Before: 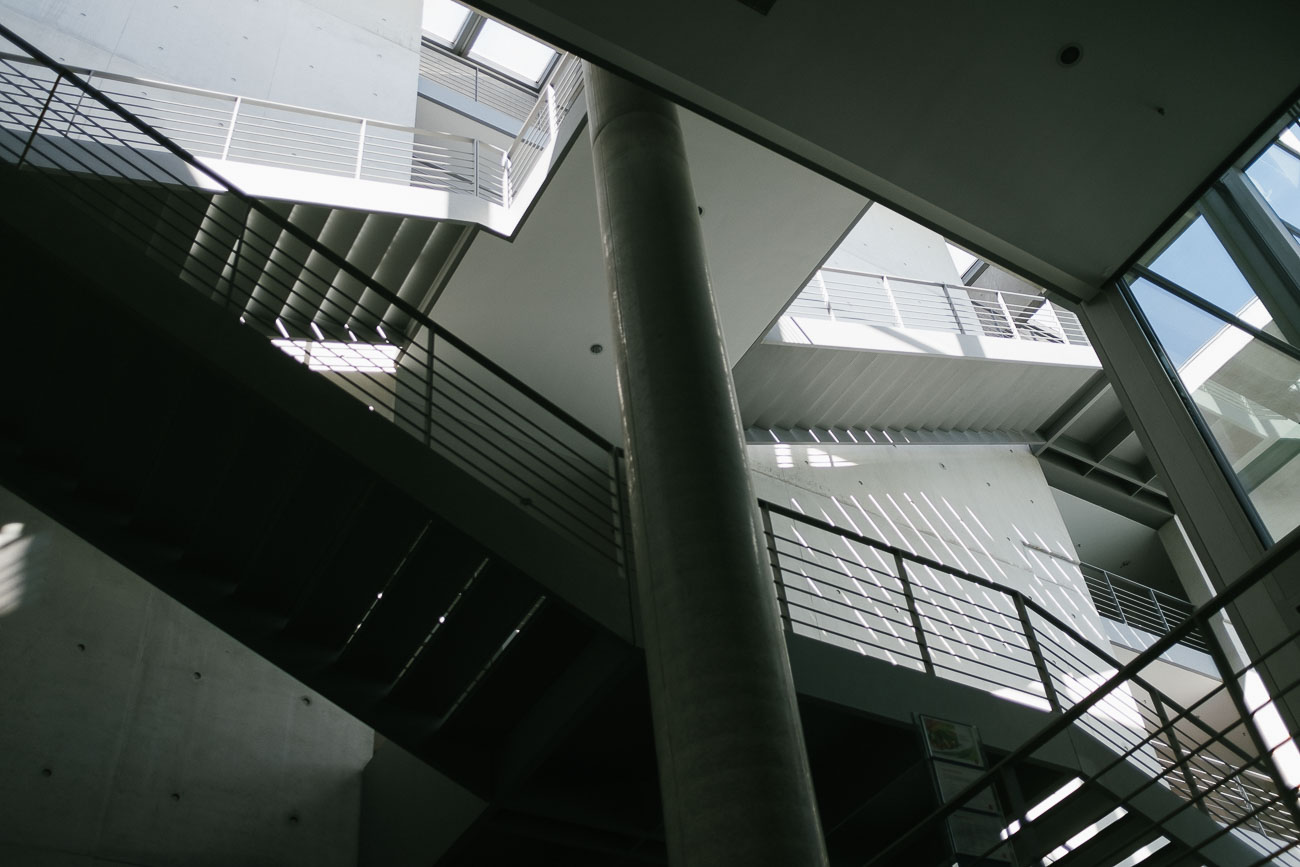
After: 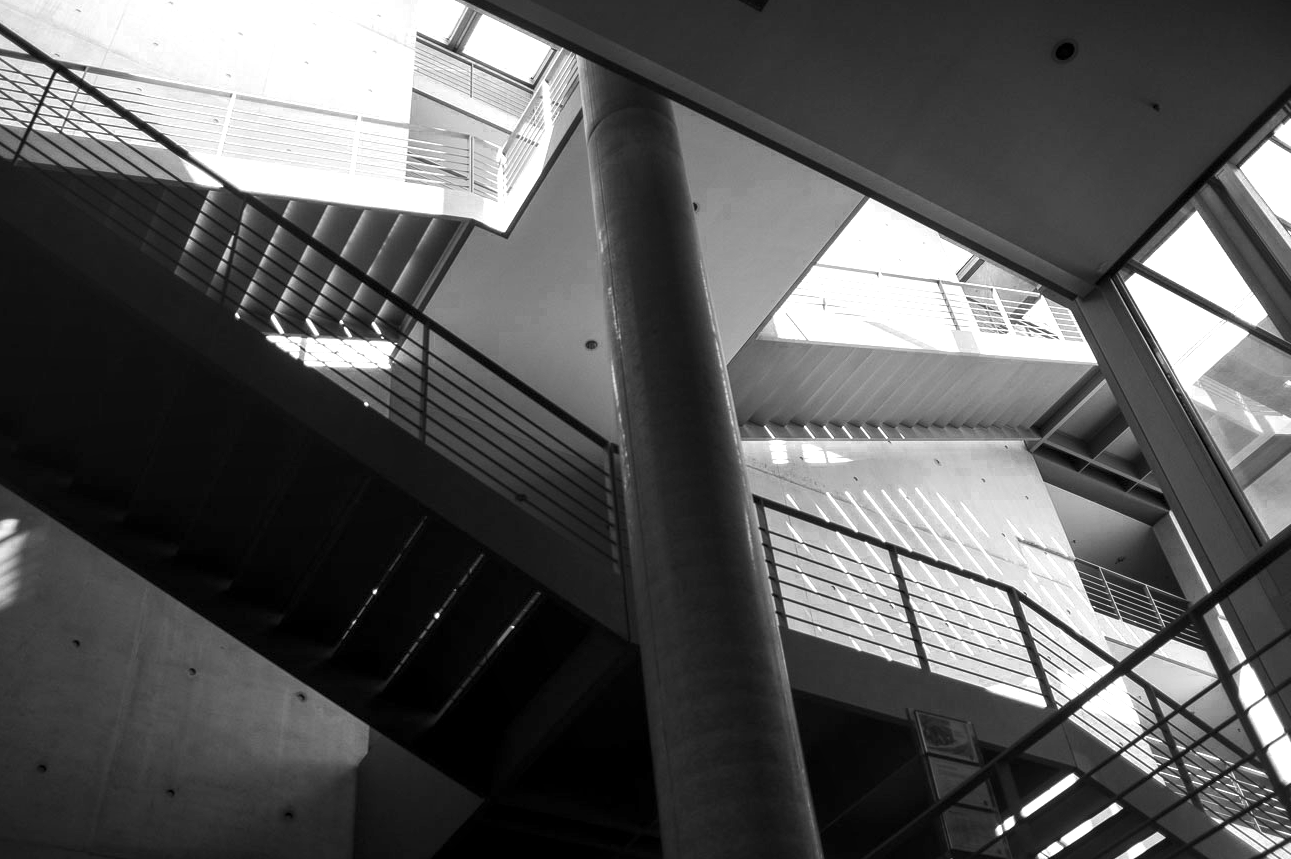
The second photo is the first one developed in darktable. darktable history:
crop: left 0.434%, top 0.485%, right 0.244%, bottom 0.386%
exposure: exposure 0.636 EV, compensate highlight preservation false
local contrast: on, module defaults
color zones: curves: ch0 [(0.287, 0.048) (0.493, 0.484) (0.737, 0.816)]; ch1 [(0, 0) (0.143, 0) (0.286, 0) (0.429, 0) (0.571, 0) (0.714, 0) (0.857, 0)]
levels: mode automatic, black 0.023%, white 99.97%, levels [0.062, 0.494, 0.925]
